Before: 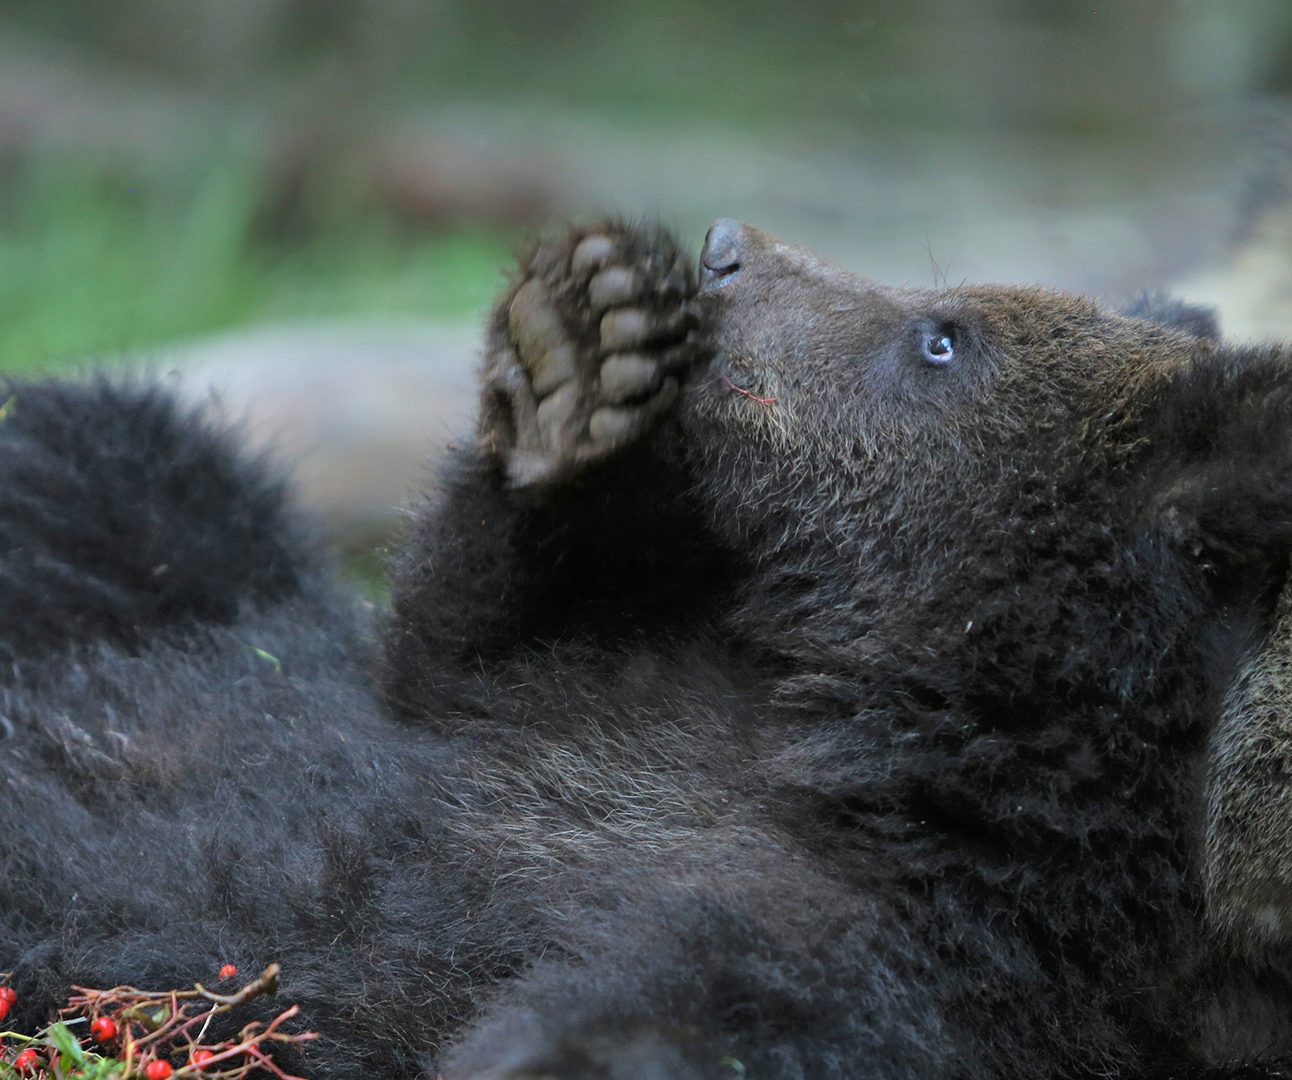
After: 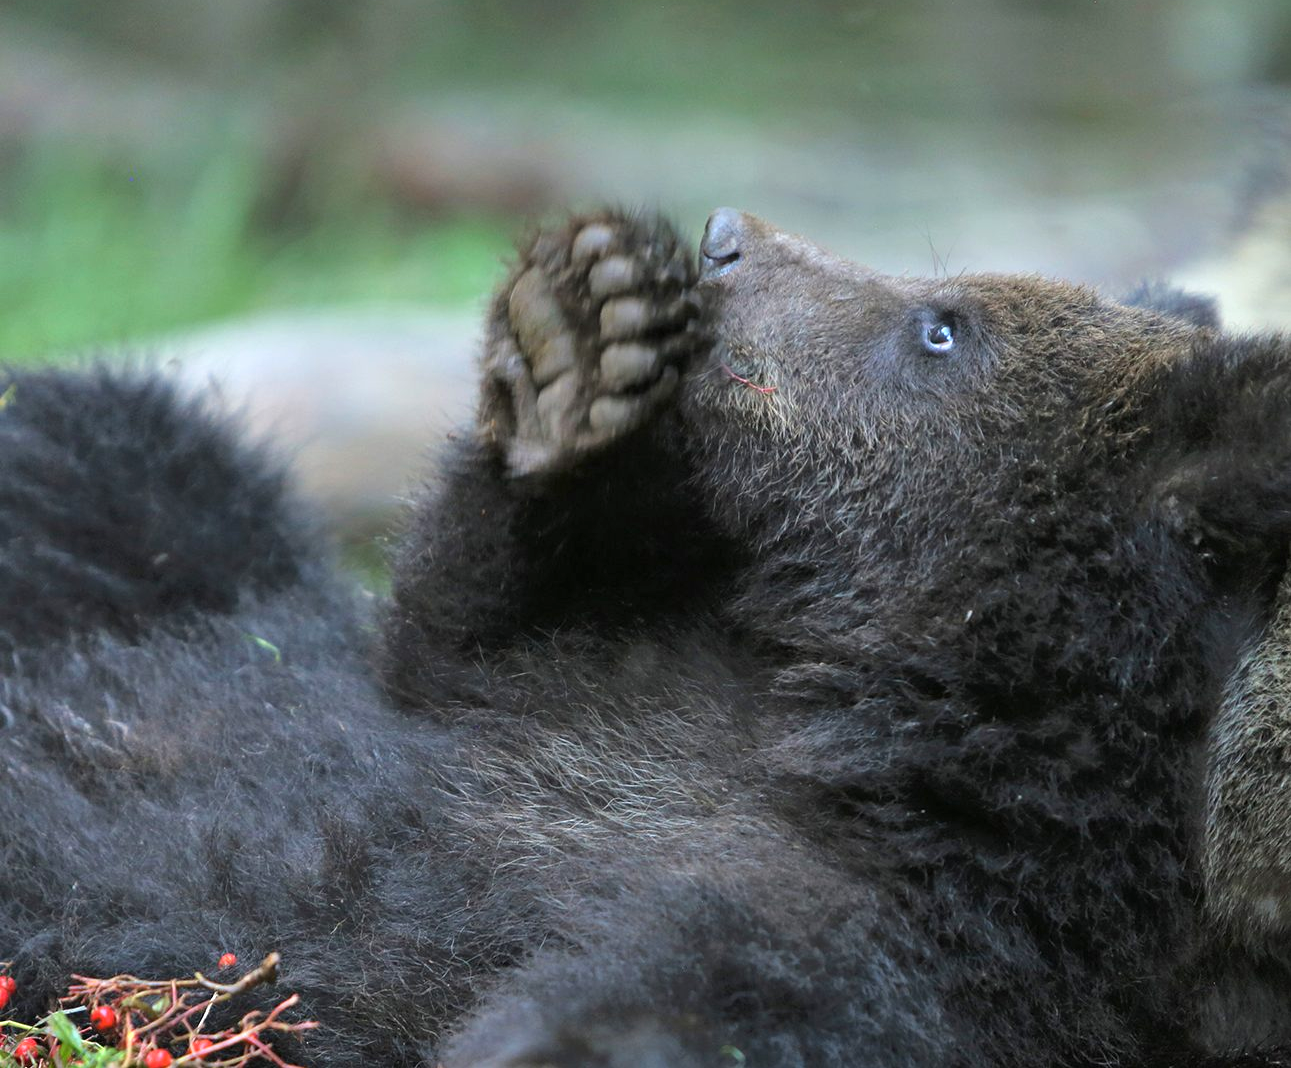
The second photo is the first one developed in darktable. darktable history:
exposure: black level correction 0, exposure 0.5 EV, compensate exposure bias true, compensate highlight preservation false
contrast equalizer: y [[0.5 ×6], [0.5 ×6], [0.975, 0.964, 0.925, 0.865, 0.793, 0.721], [0 ×6], [0 ×6]]
crop: top 1.049%, right 0.001%
